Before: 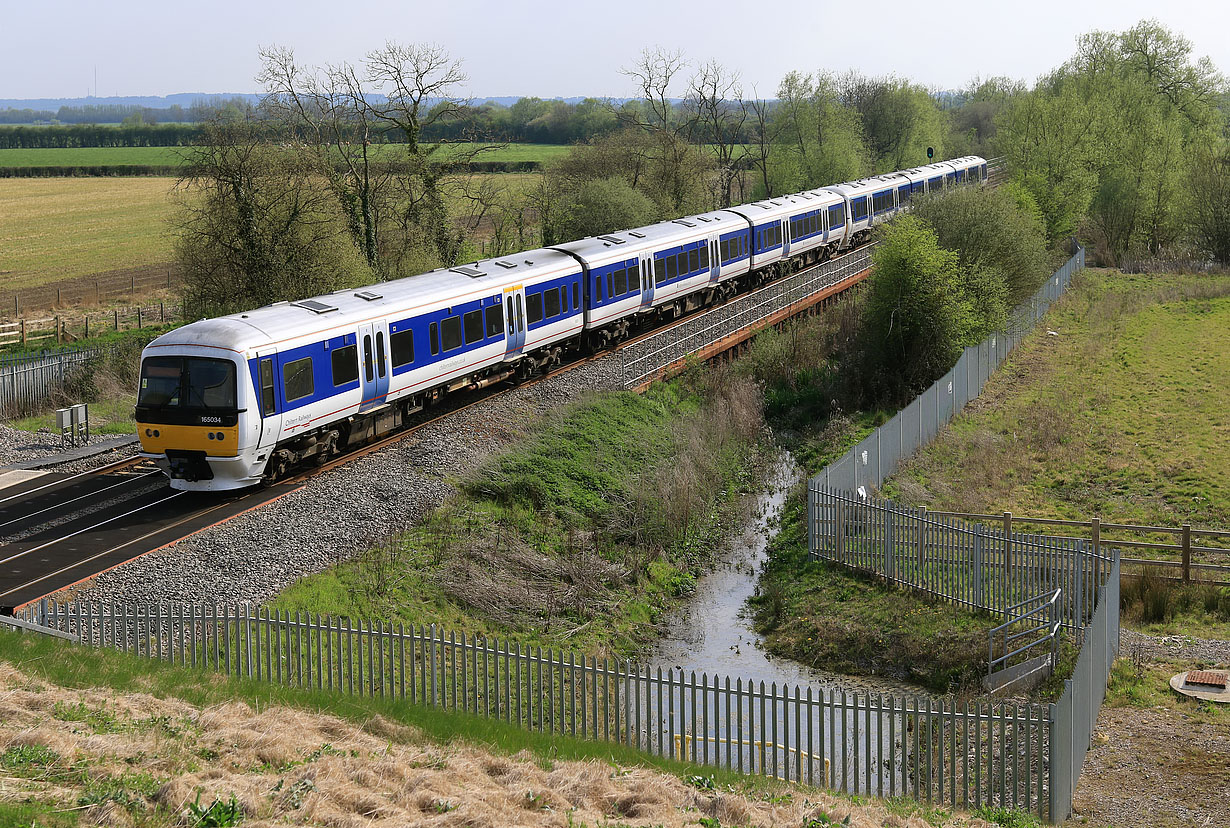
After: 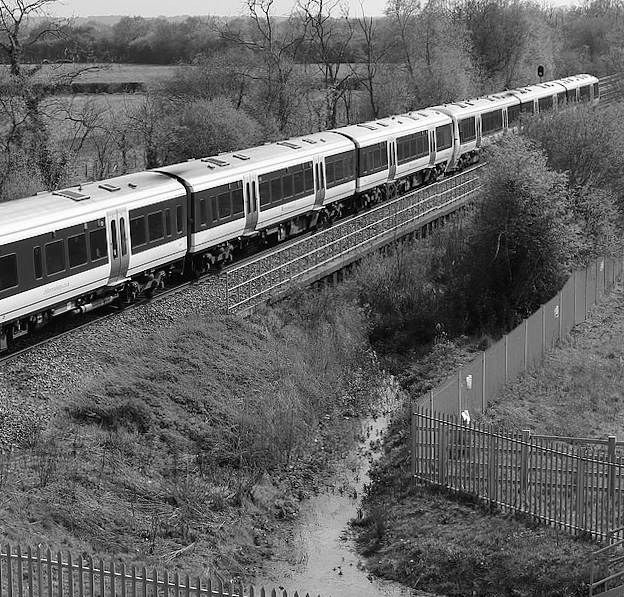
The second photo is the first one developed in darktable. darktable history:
crop: left 32.075%, top 10.976%, right 18.355%, bottom 17.596%
monochrome: on, module defaults
rotate and perspective: lens shift (vertical) 0.048, lens shift (horizontal) -0.024, automatic cropping off
